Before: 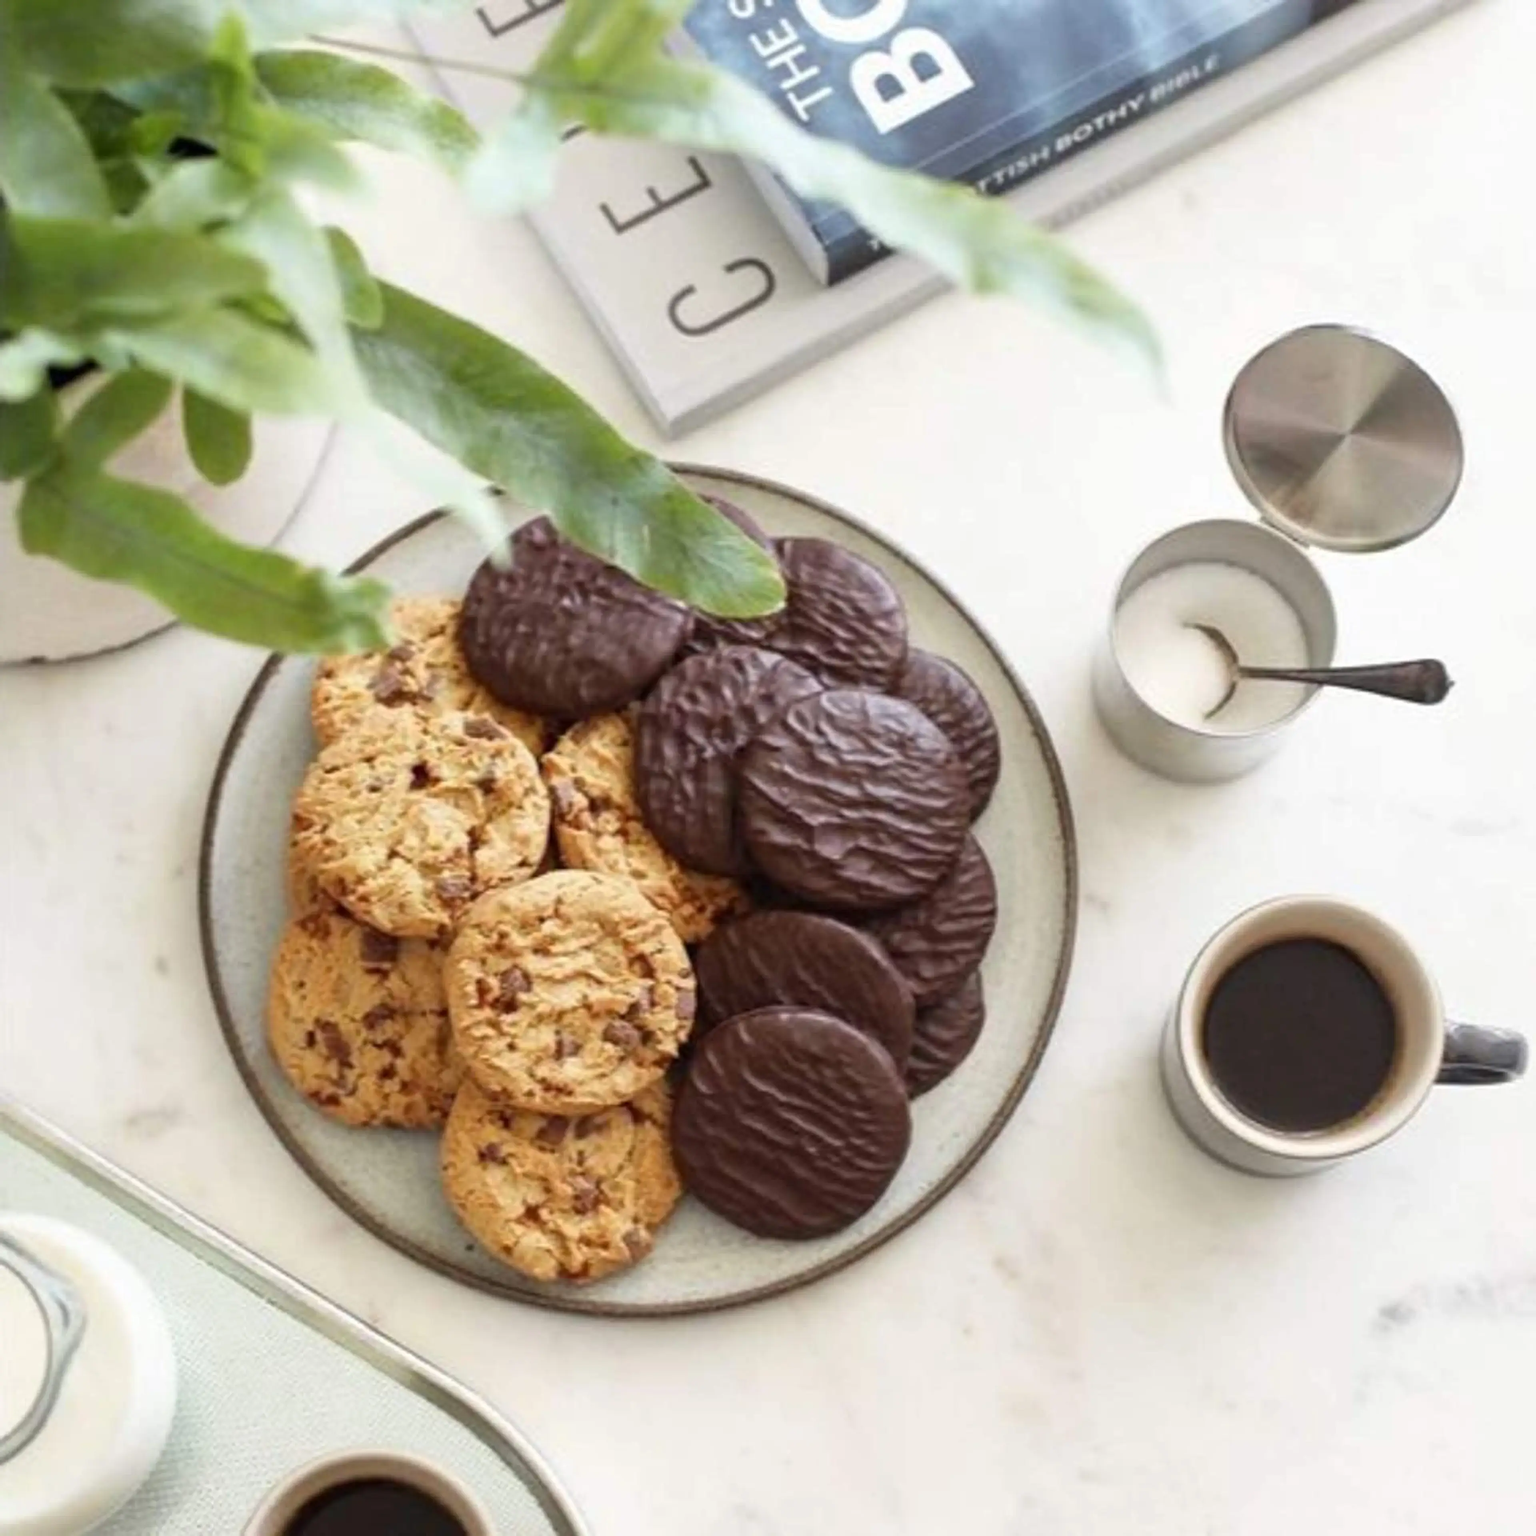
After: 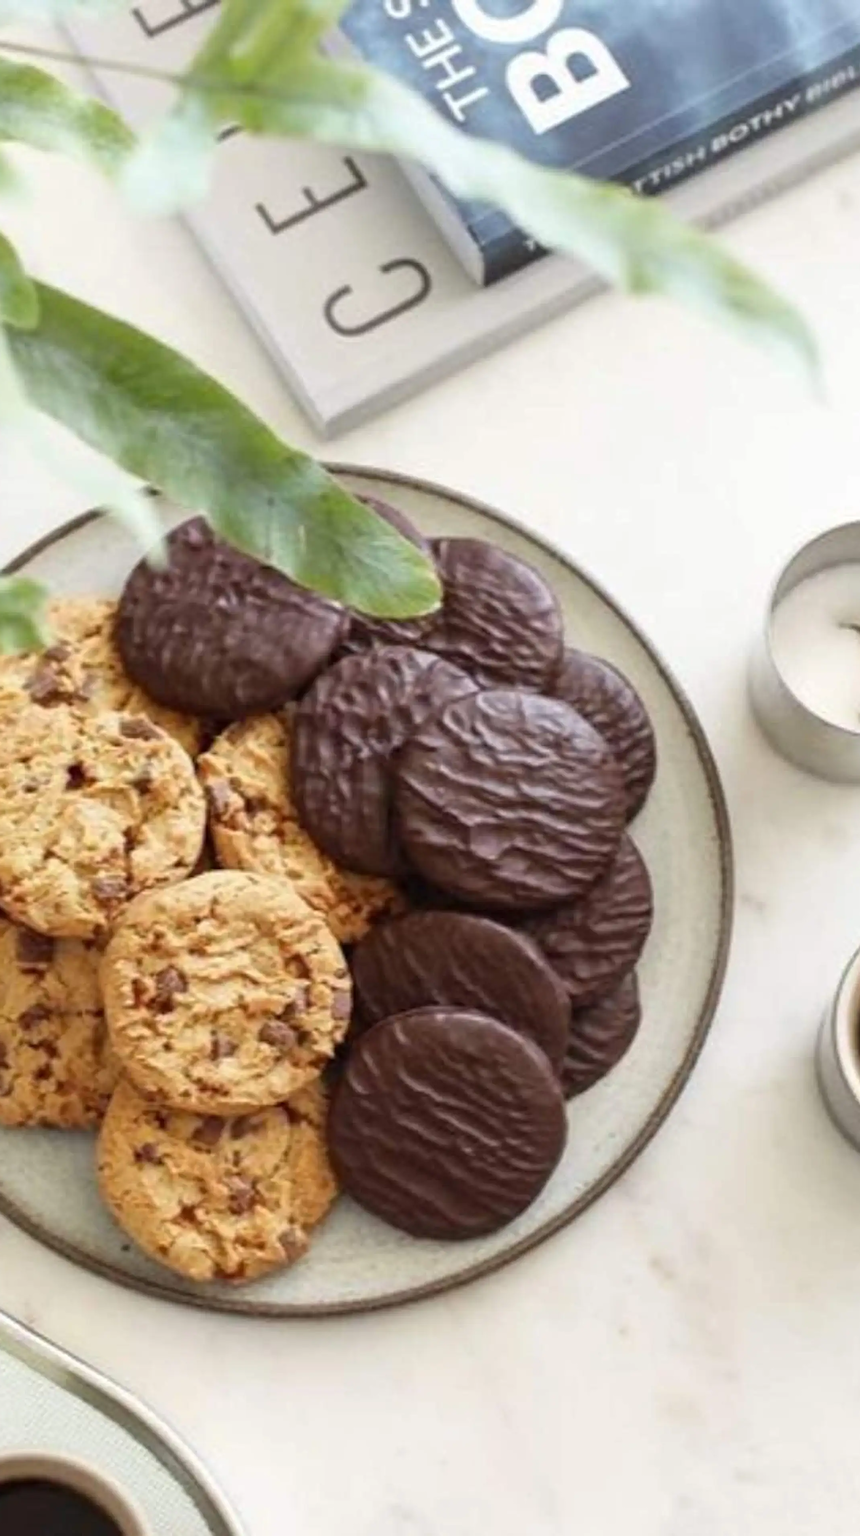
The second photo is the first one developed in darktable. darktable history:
crop and rotate: left 22.423%, right 21.555%
sharpen: amount 0.214
